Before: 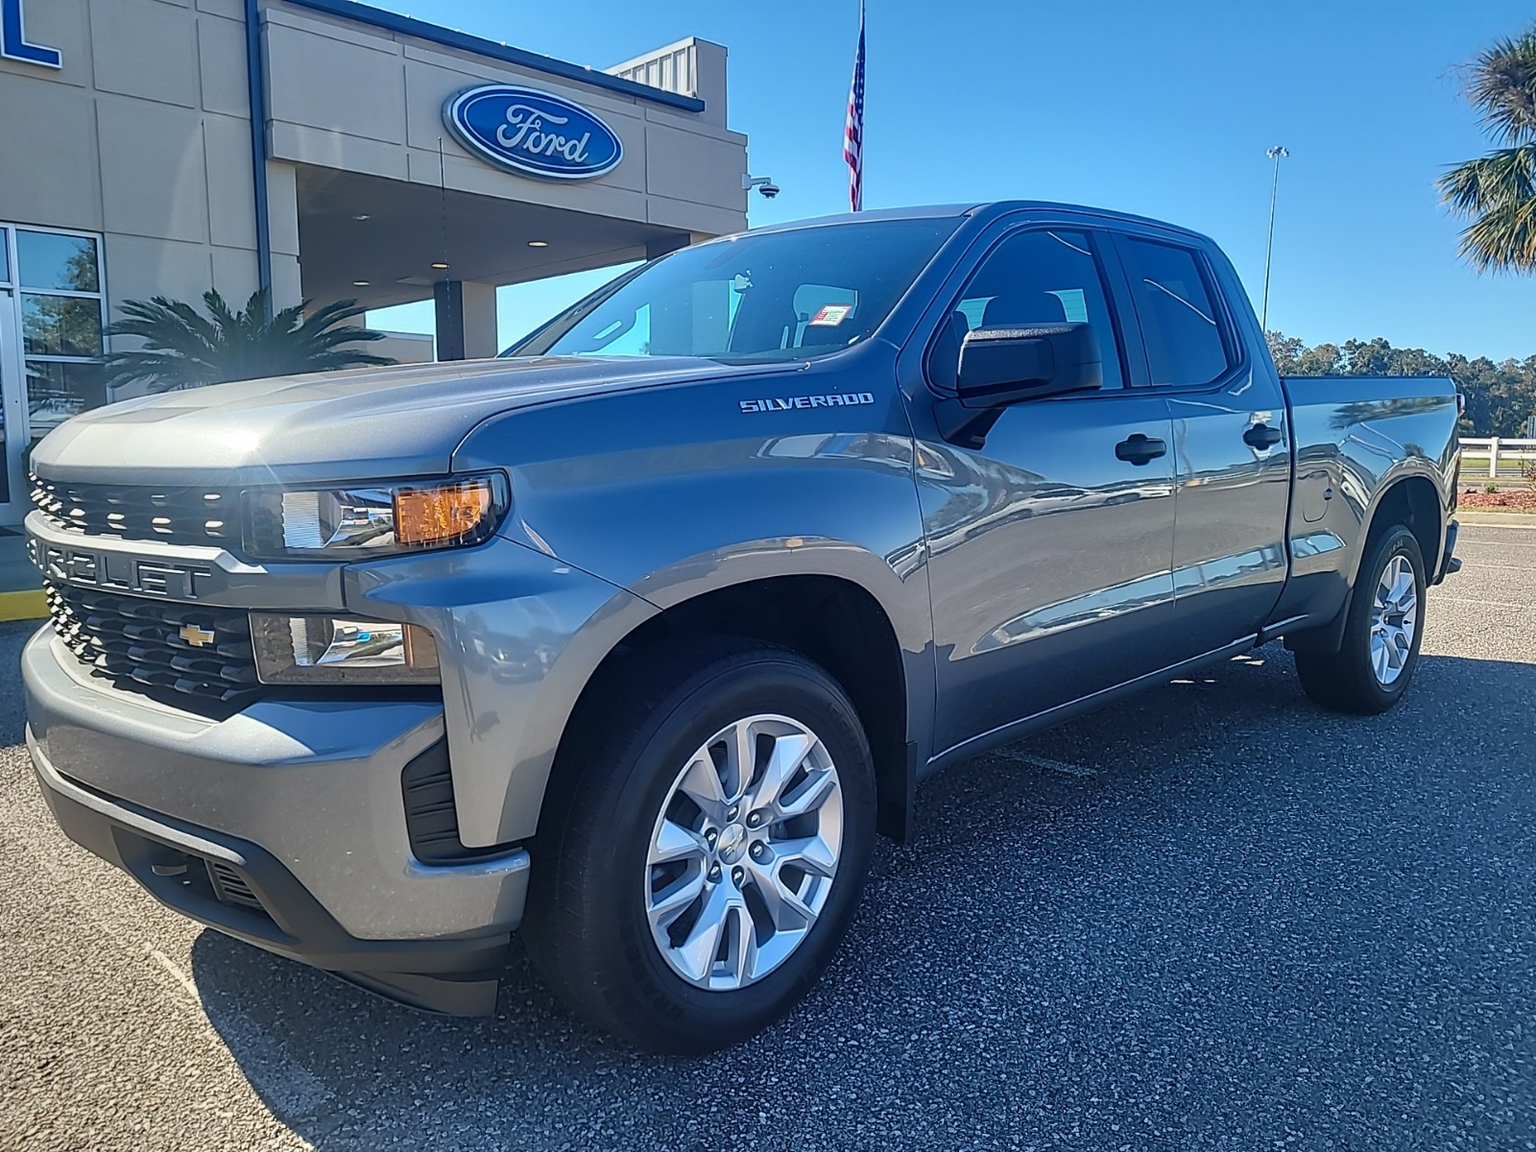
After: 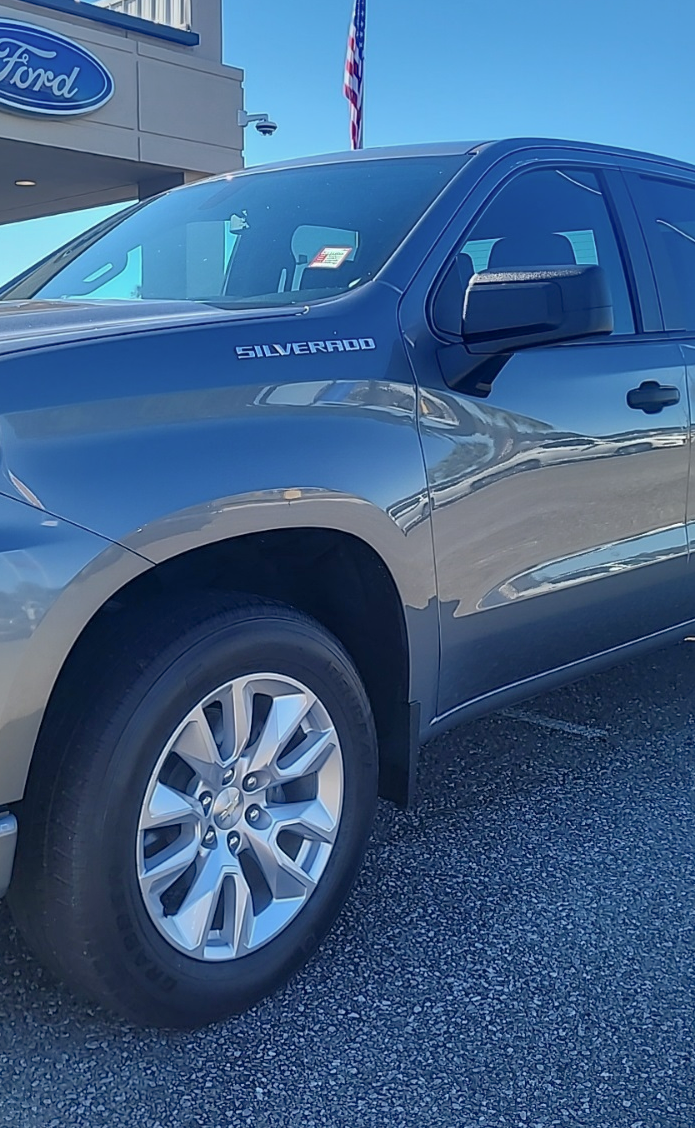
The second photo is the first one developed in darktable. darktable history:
crop: left 33.455%, top 5.941%, right 23.076%
shadows and highlights: on, module defaults
contrast brightness saturation: saturation -0.067
exposure: compensate highlight preservation false
